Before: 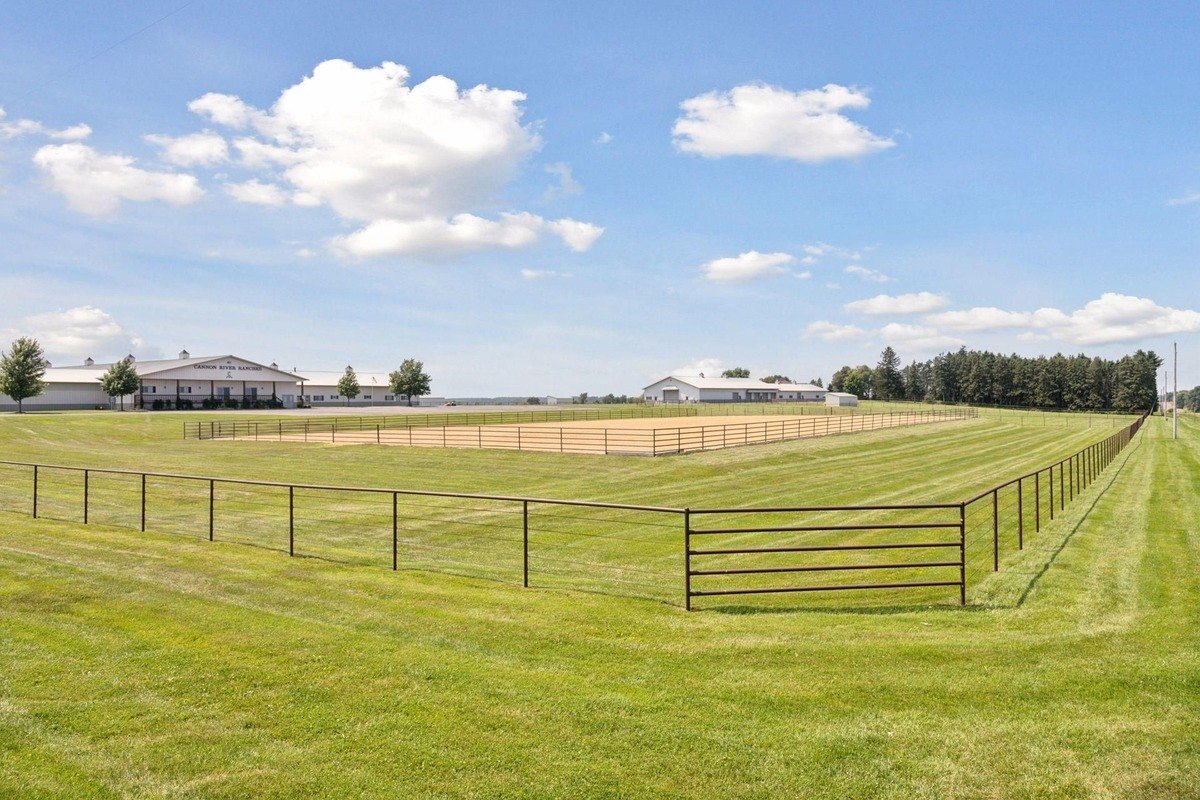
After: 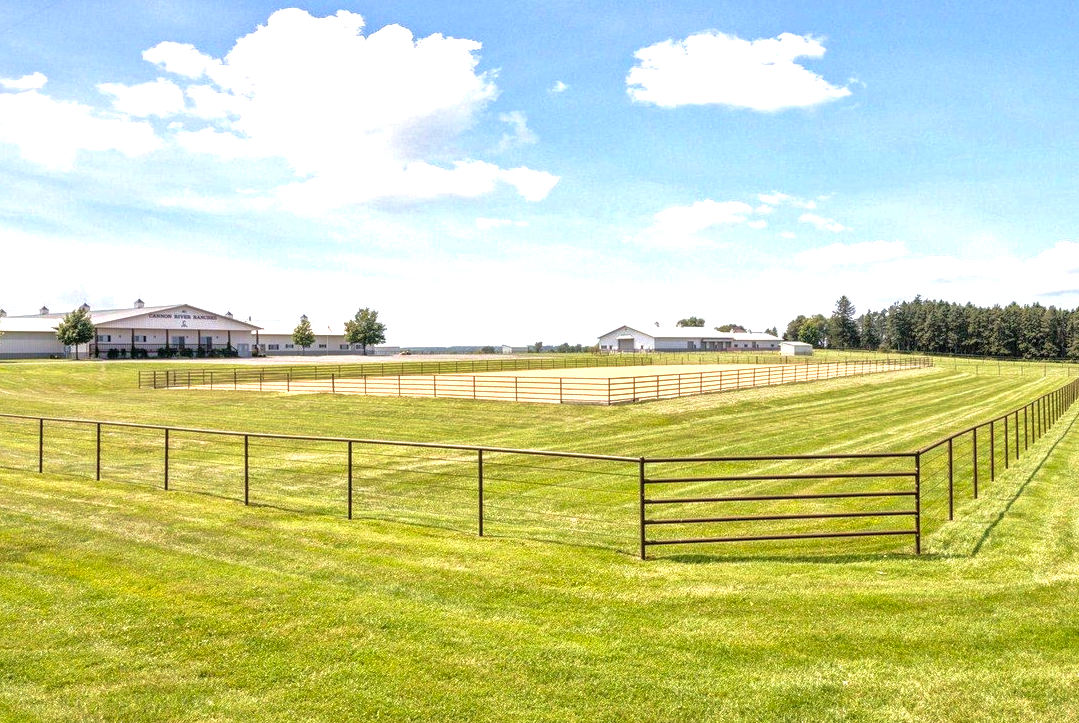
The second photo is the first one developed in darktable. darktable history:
local contrast: on, module defaults
crop: left 3.779%, top 6.376%, right 6.303%, bottom 3.225%
shadows and highlights: shadows -20.15, white point adjustment -2.18, highlights -35.08
tone equalizer: -8 EV -0.739 EV, -7 EV -0.736 EV, -6 EV -0.625 EV, -5 EV -0.372 EV, -3 EV 0.368 EV, -2 EV 0.6 EV, -1 EV 0.698 EV, +0 EV 0.739 EV
velvia: on, module defaults
